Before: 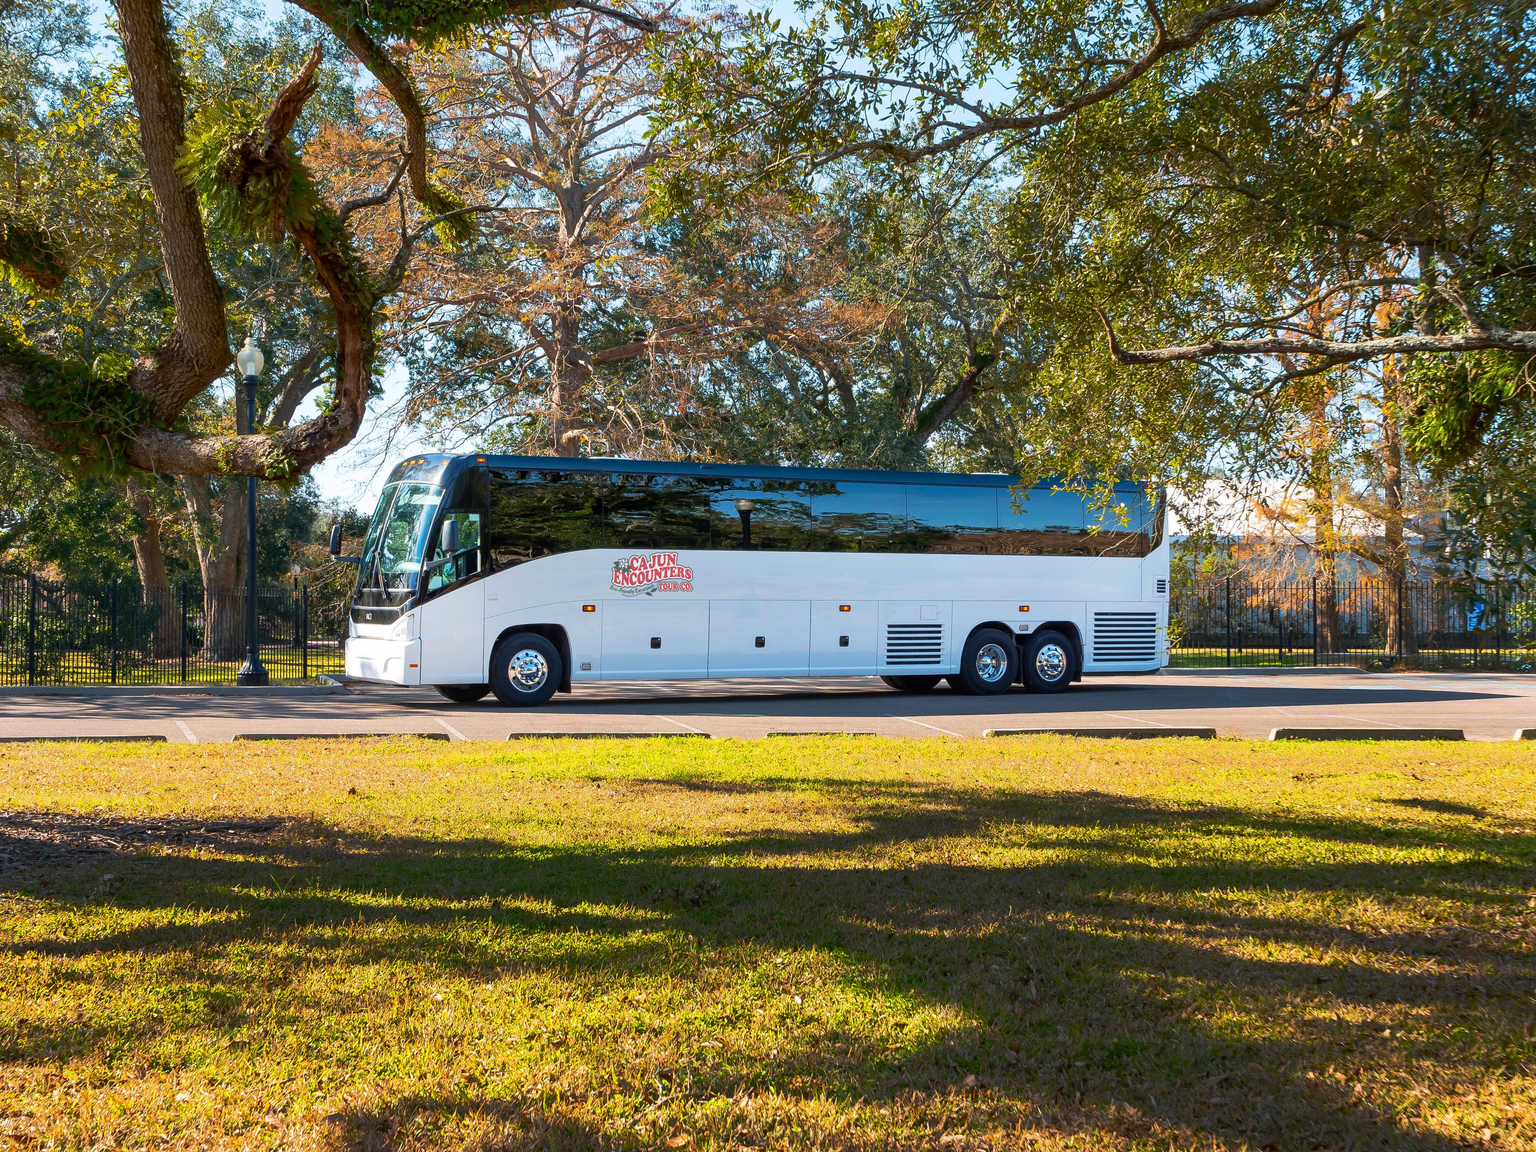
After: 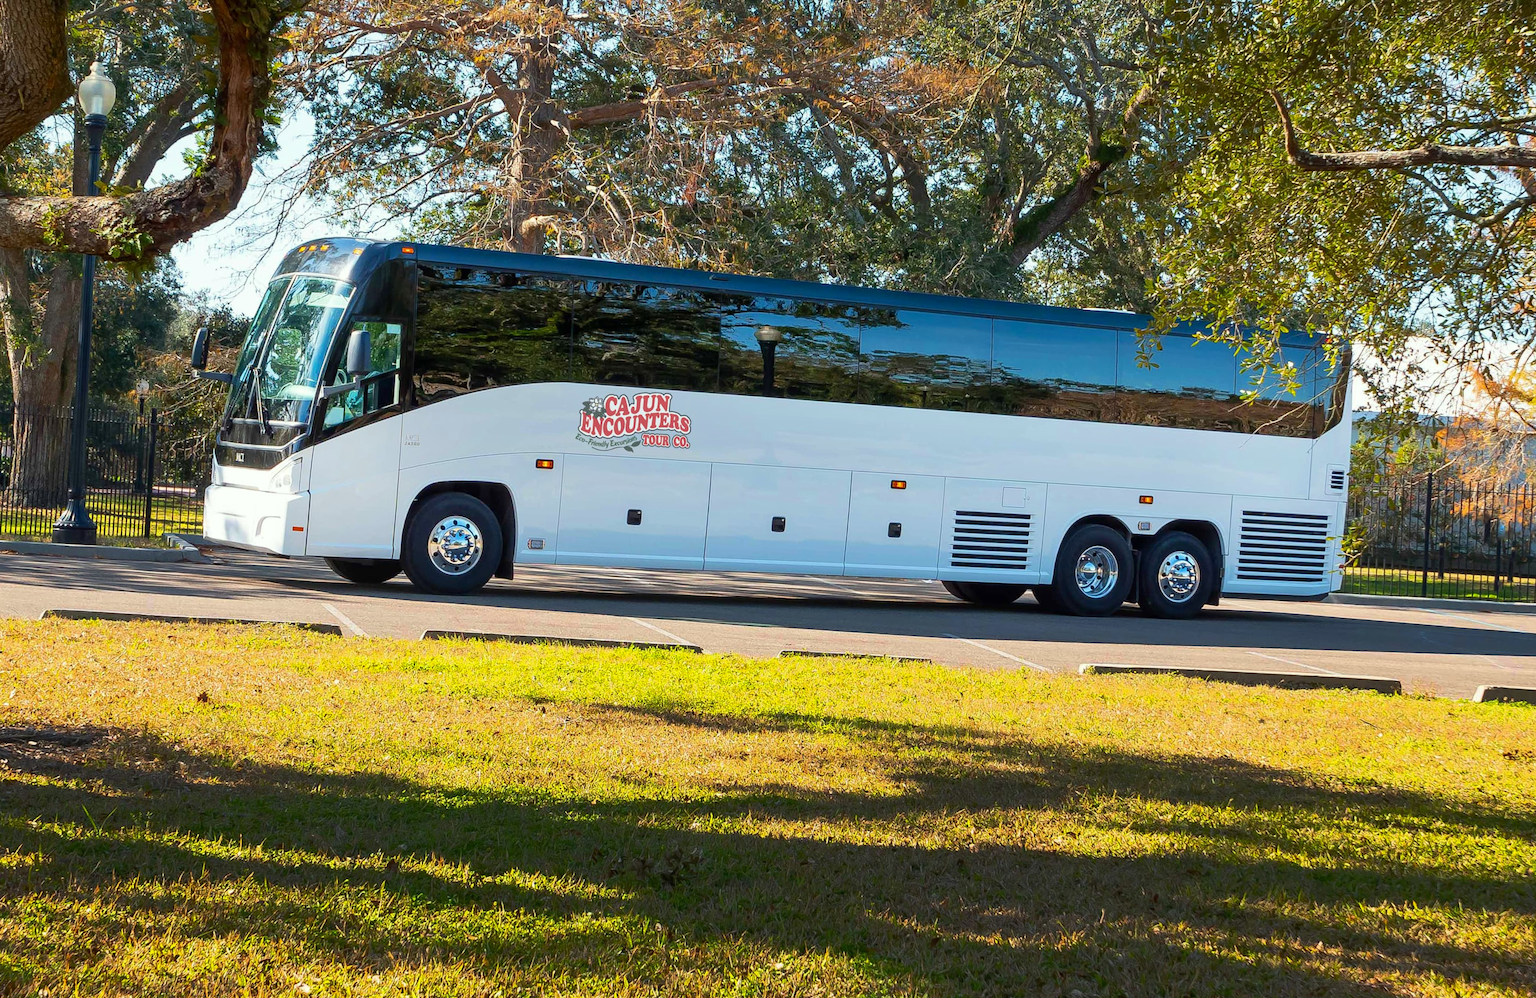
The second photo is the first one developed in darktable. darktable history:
color correction: highlights a* -2.68, highlights b* 2.57
crop and rotate: angle -3.37°, left 9.79%, top 20.73%, right 12.42%, bottom 11.82%
